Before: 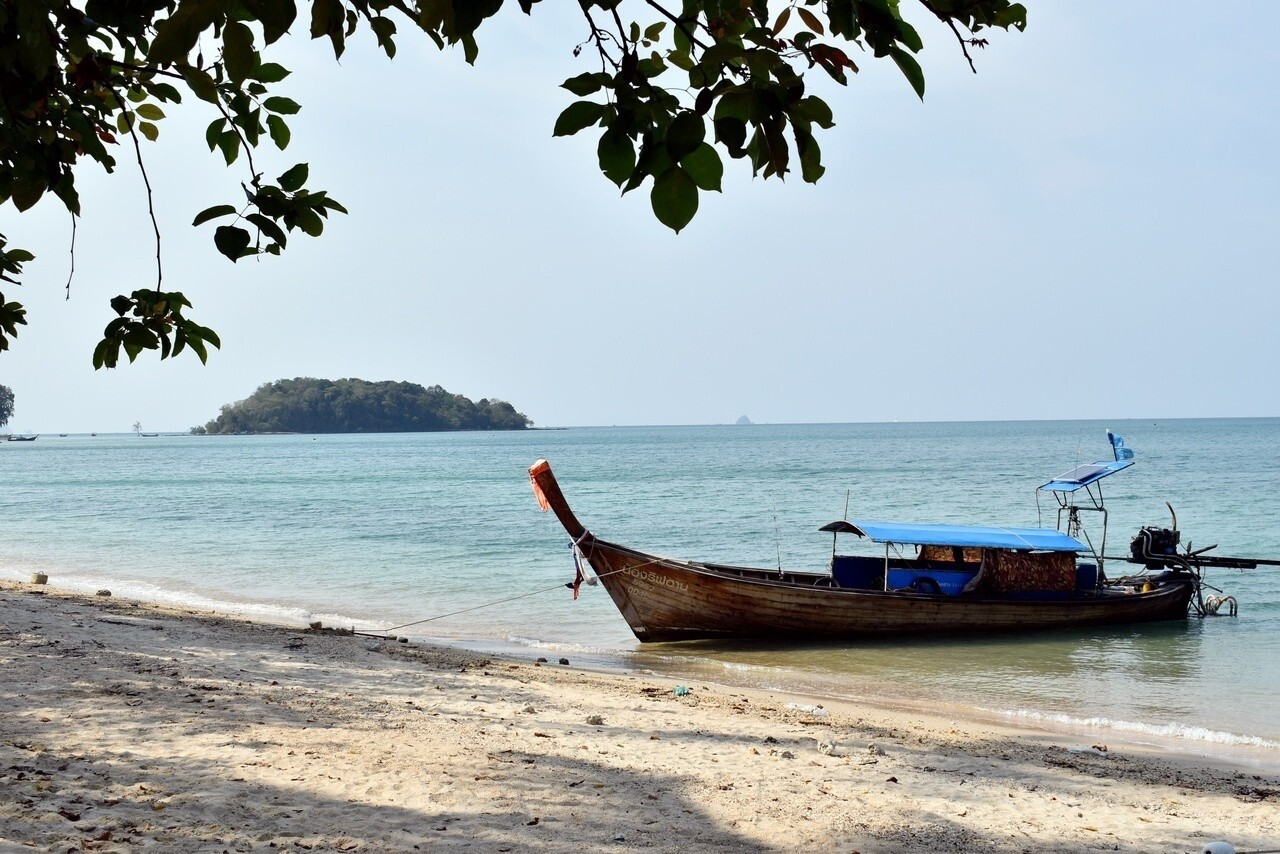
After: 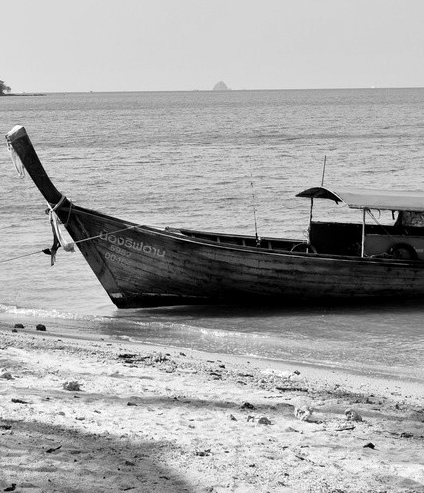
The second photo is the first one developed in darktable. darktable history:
local contrast: mode bilateral grid, contrast 28, coarseness 16, detail 115%, midtone range 0.2
monochrome: a -4.13, b 5.16, size 1
crop: left 40.878%, top 39.176%, right 25.993%, bottom 3.081%
